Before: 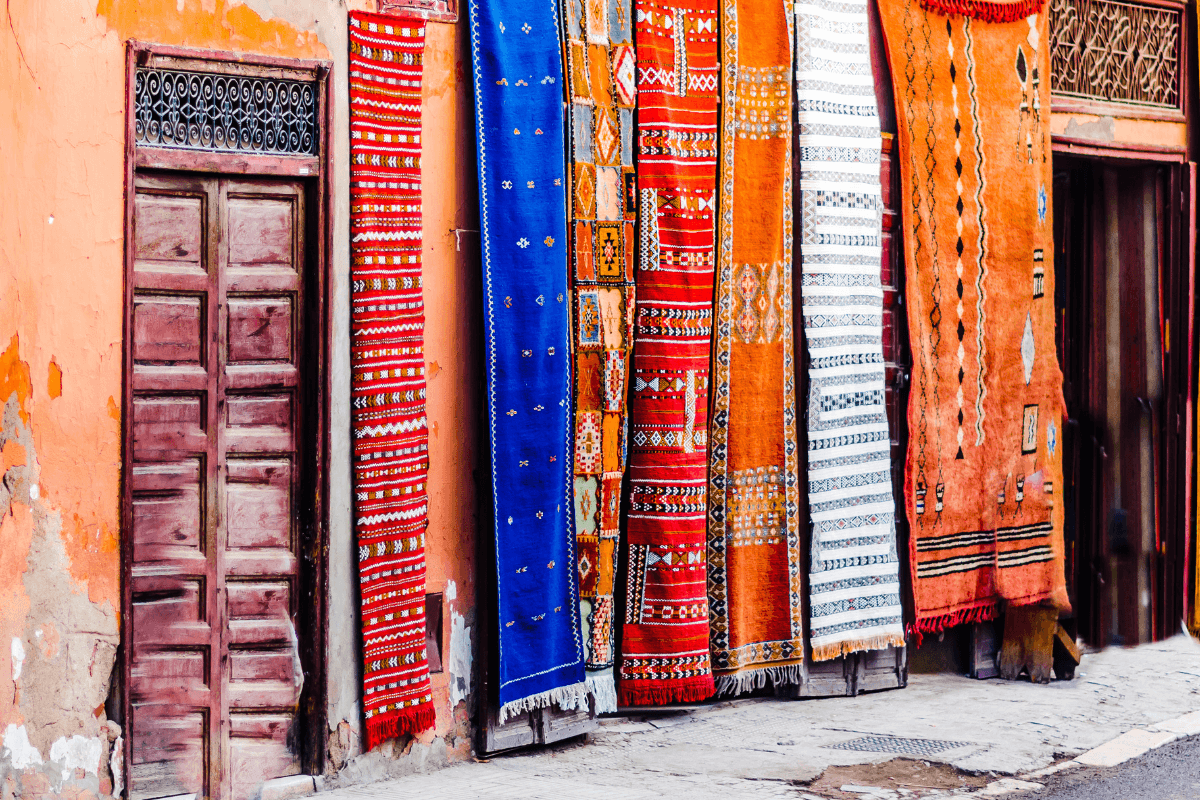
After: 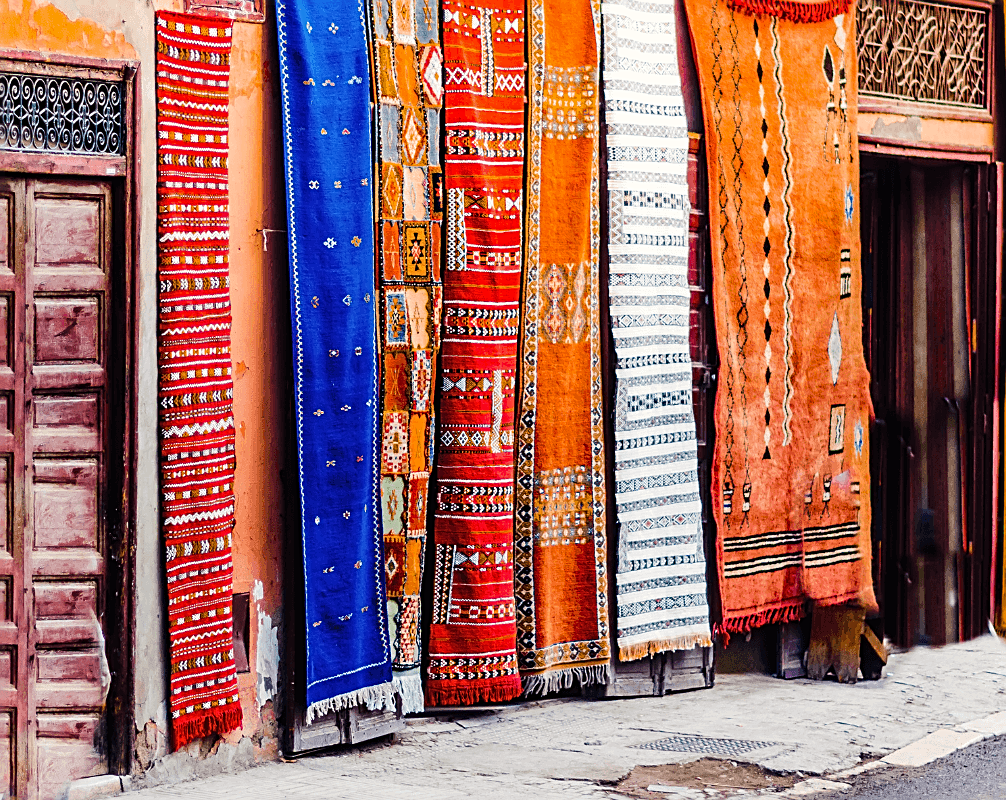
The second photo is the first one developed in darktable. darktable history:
sharpen: on, module defaults
color correction: highlights b* 3
crop: left 16.145%
